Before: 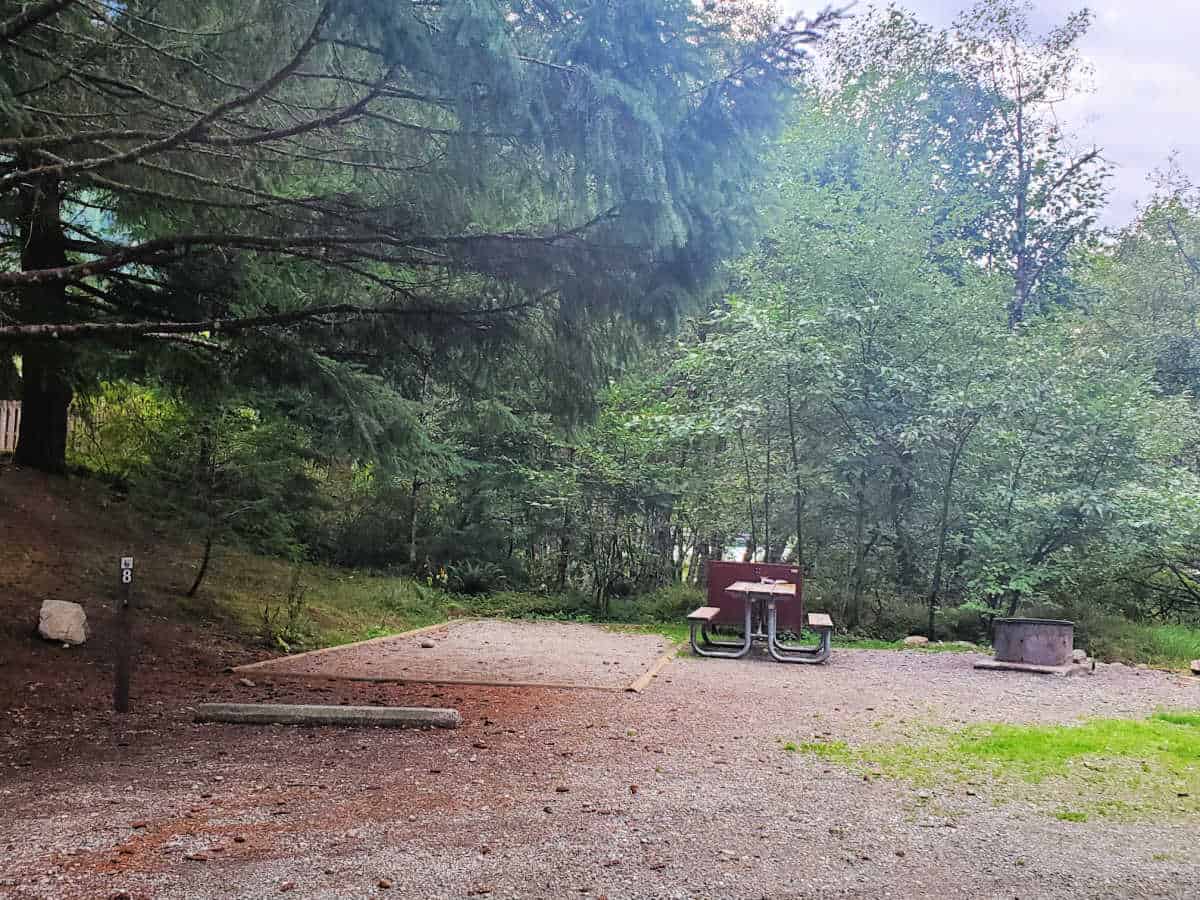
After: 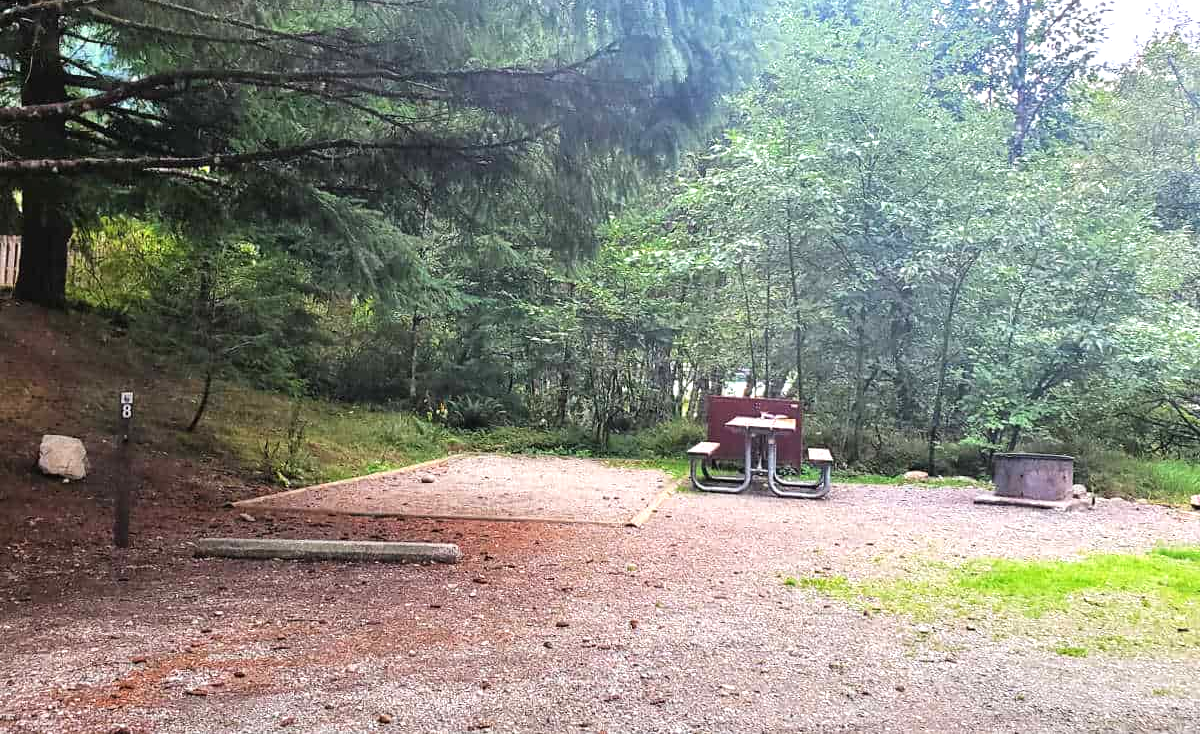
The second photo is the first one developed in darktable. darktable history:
exposure: black level correction 0, exposure 0.696 EV, compensate highlight preservation false
crop and rotate: top 18.436%
